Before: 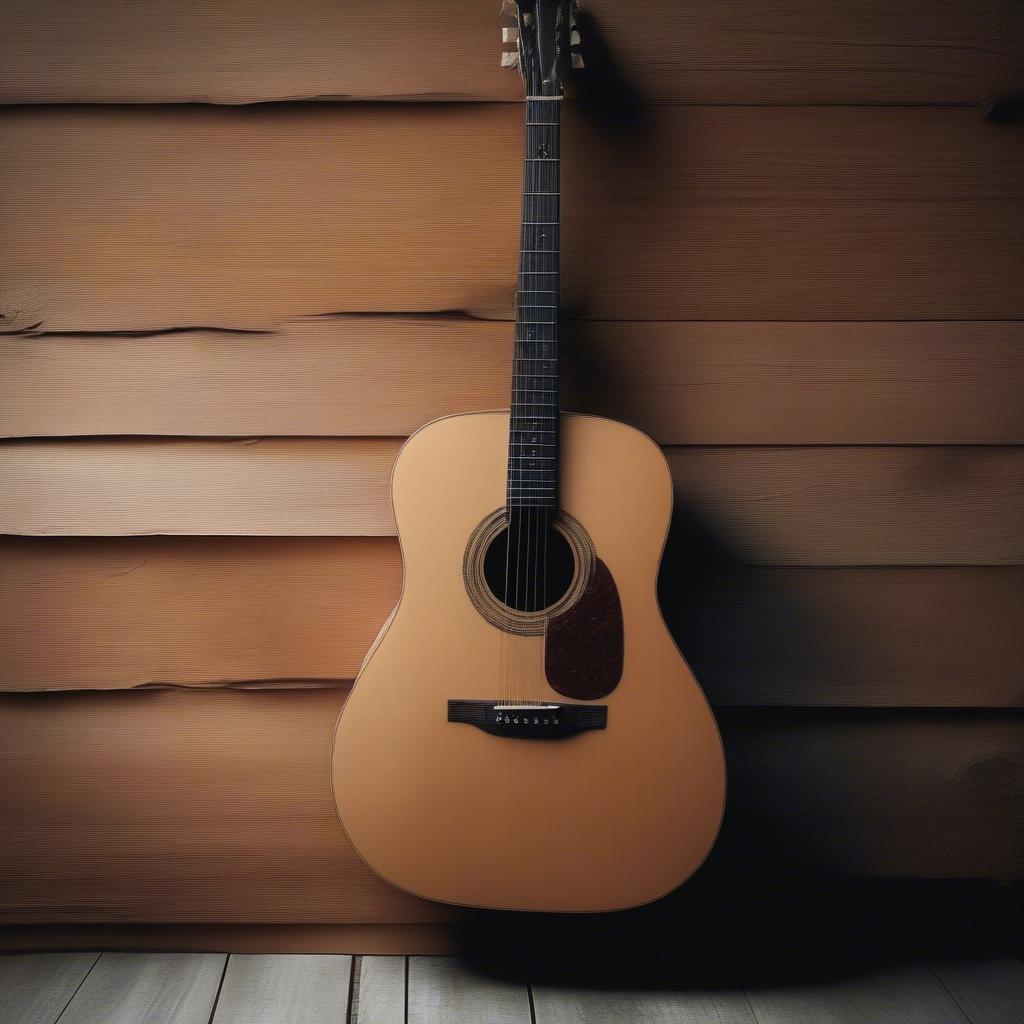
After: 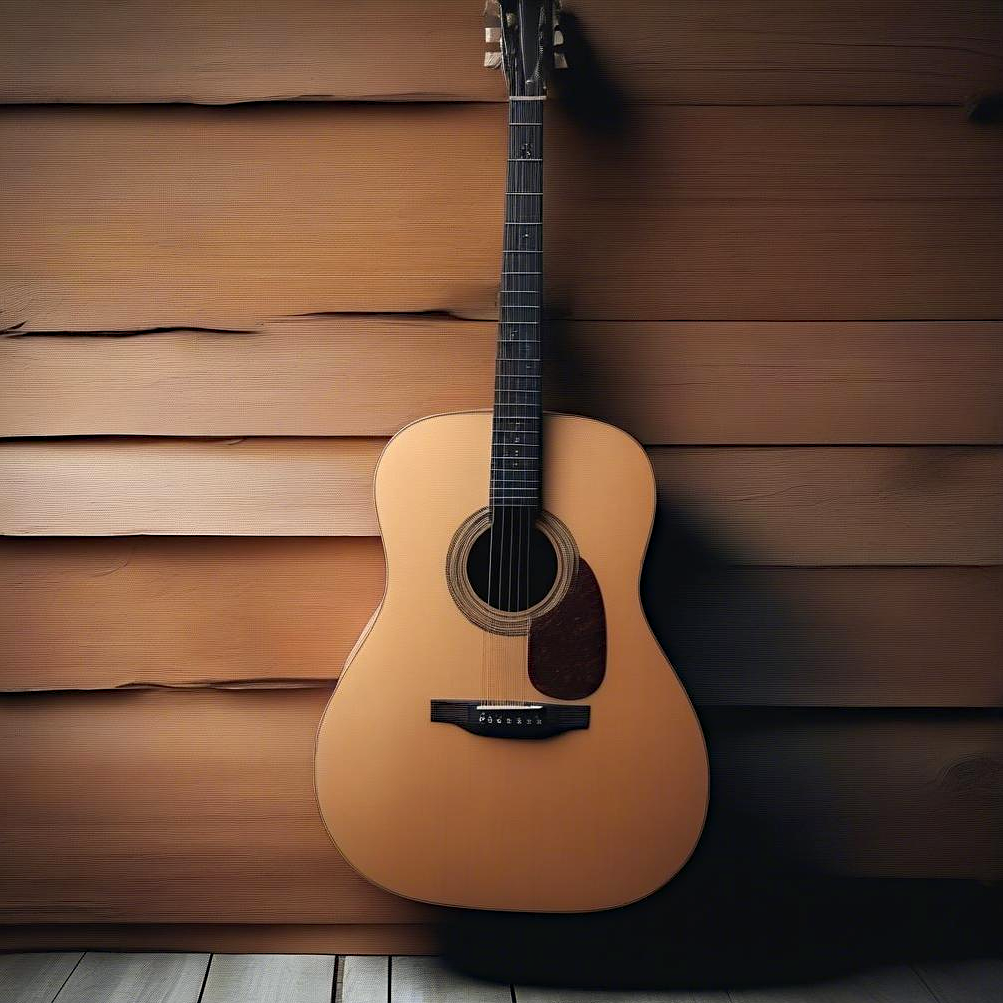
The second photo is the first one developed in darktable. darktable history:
base curve: curves: ch0 [(0, 0) (0.666, 0.806) (1, 1)]
haze removal: compatibility mode true, adaptive false
crop: left 1.743%, right 0.268%, bottom 2.011%
sharpen: amount 0.2
